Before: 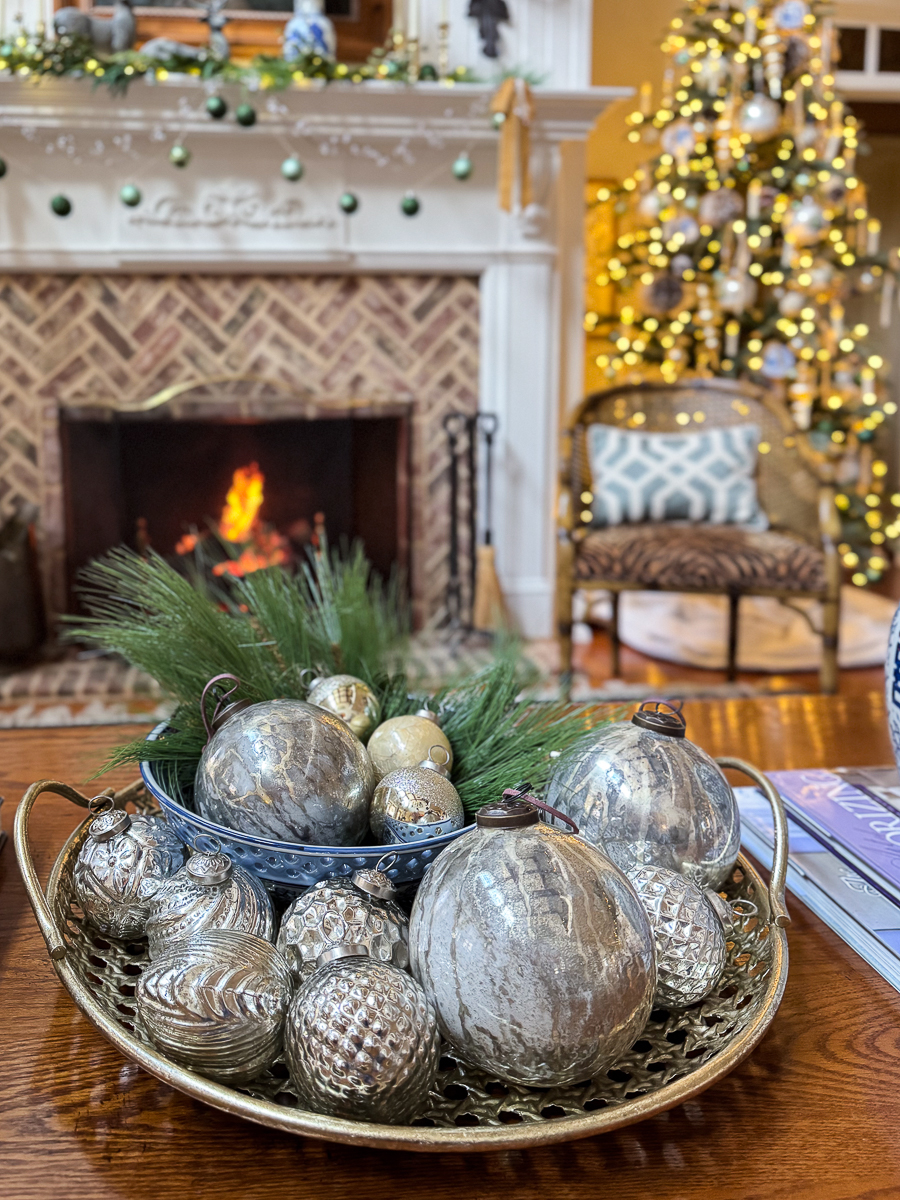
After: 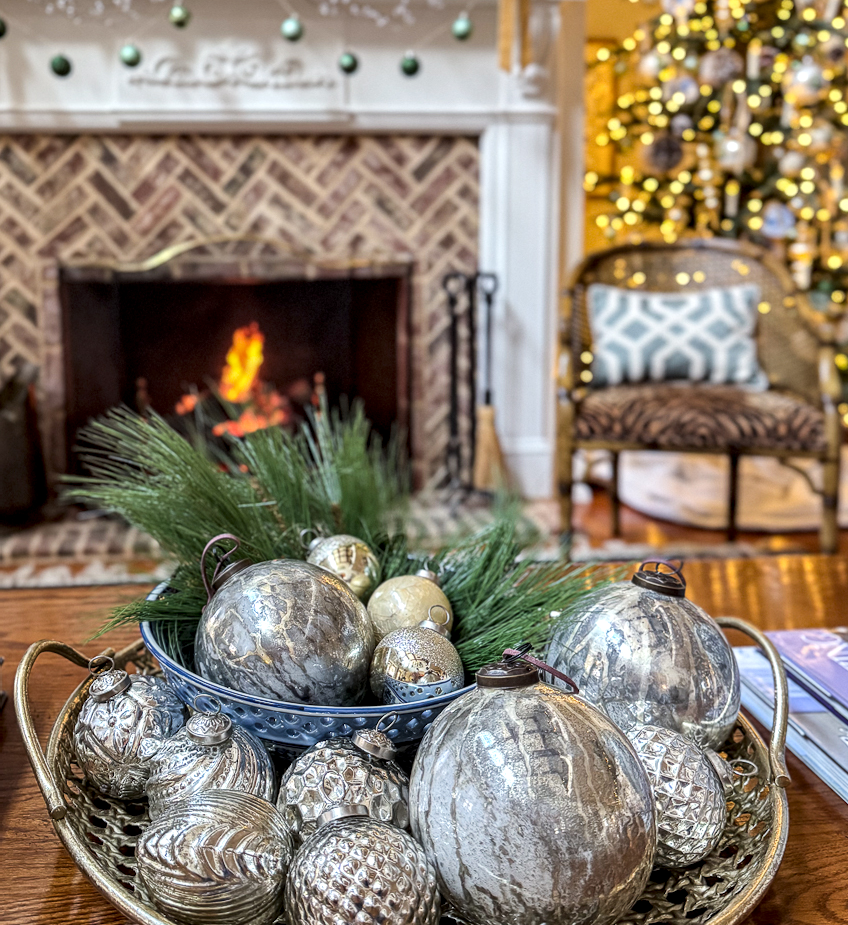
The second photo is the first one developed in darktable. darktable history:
local contrast: detail 140%
crop and rotate: angle 0.03°, top 11.643%, right 5.651%, bottom 11.189%
